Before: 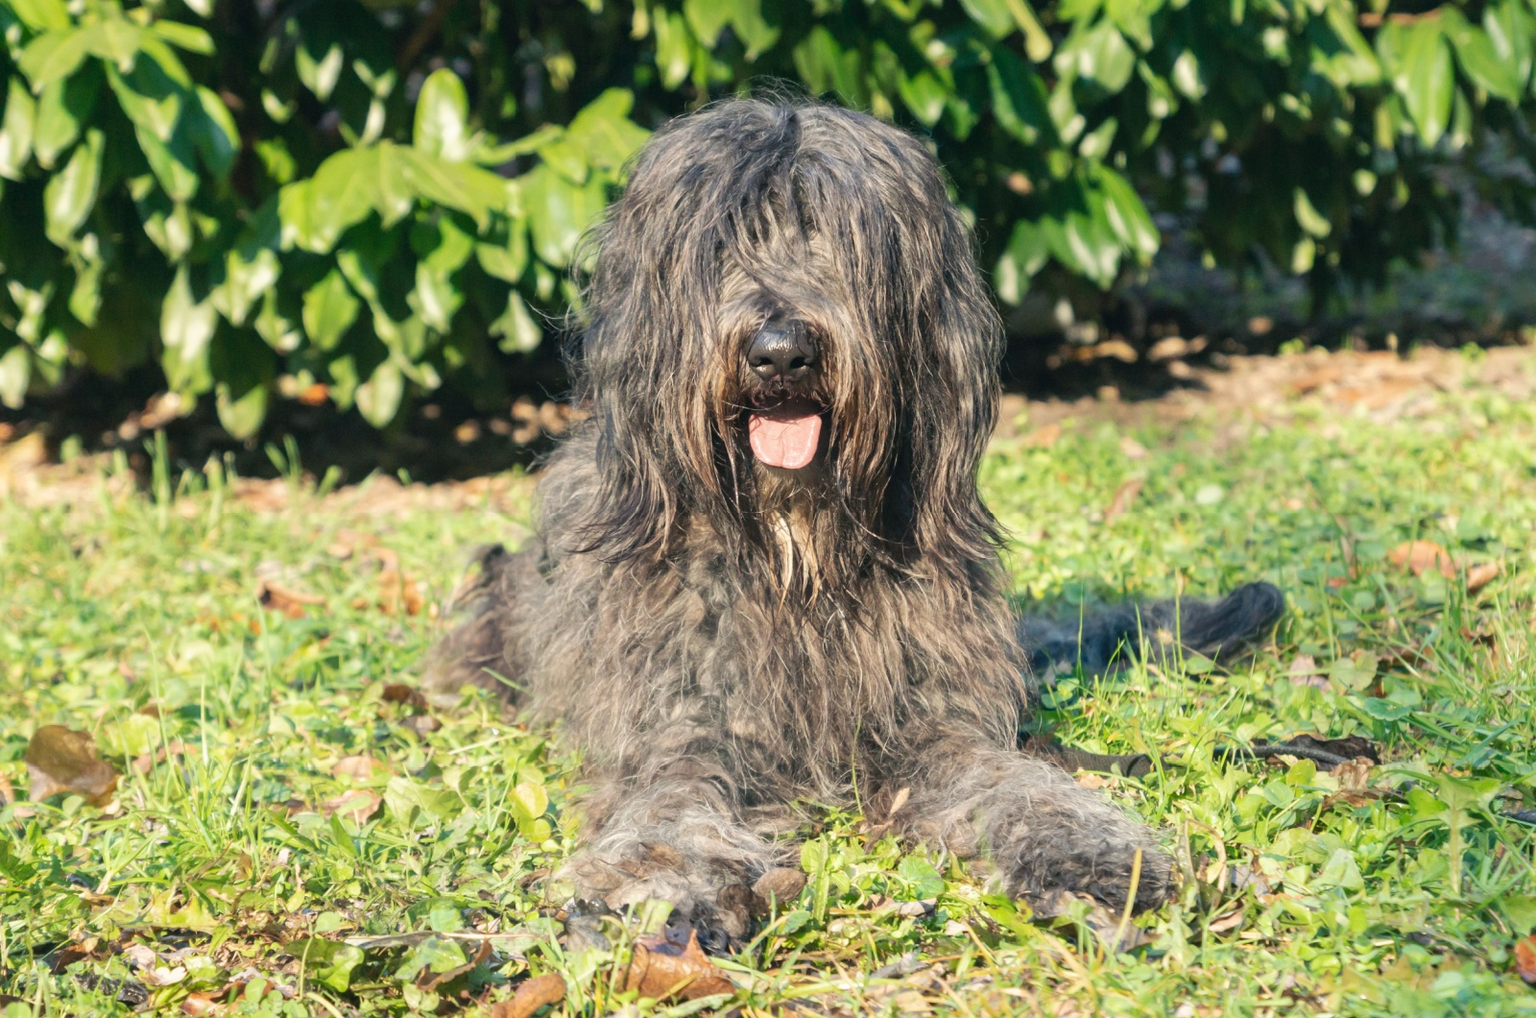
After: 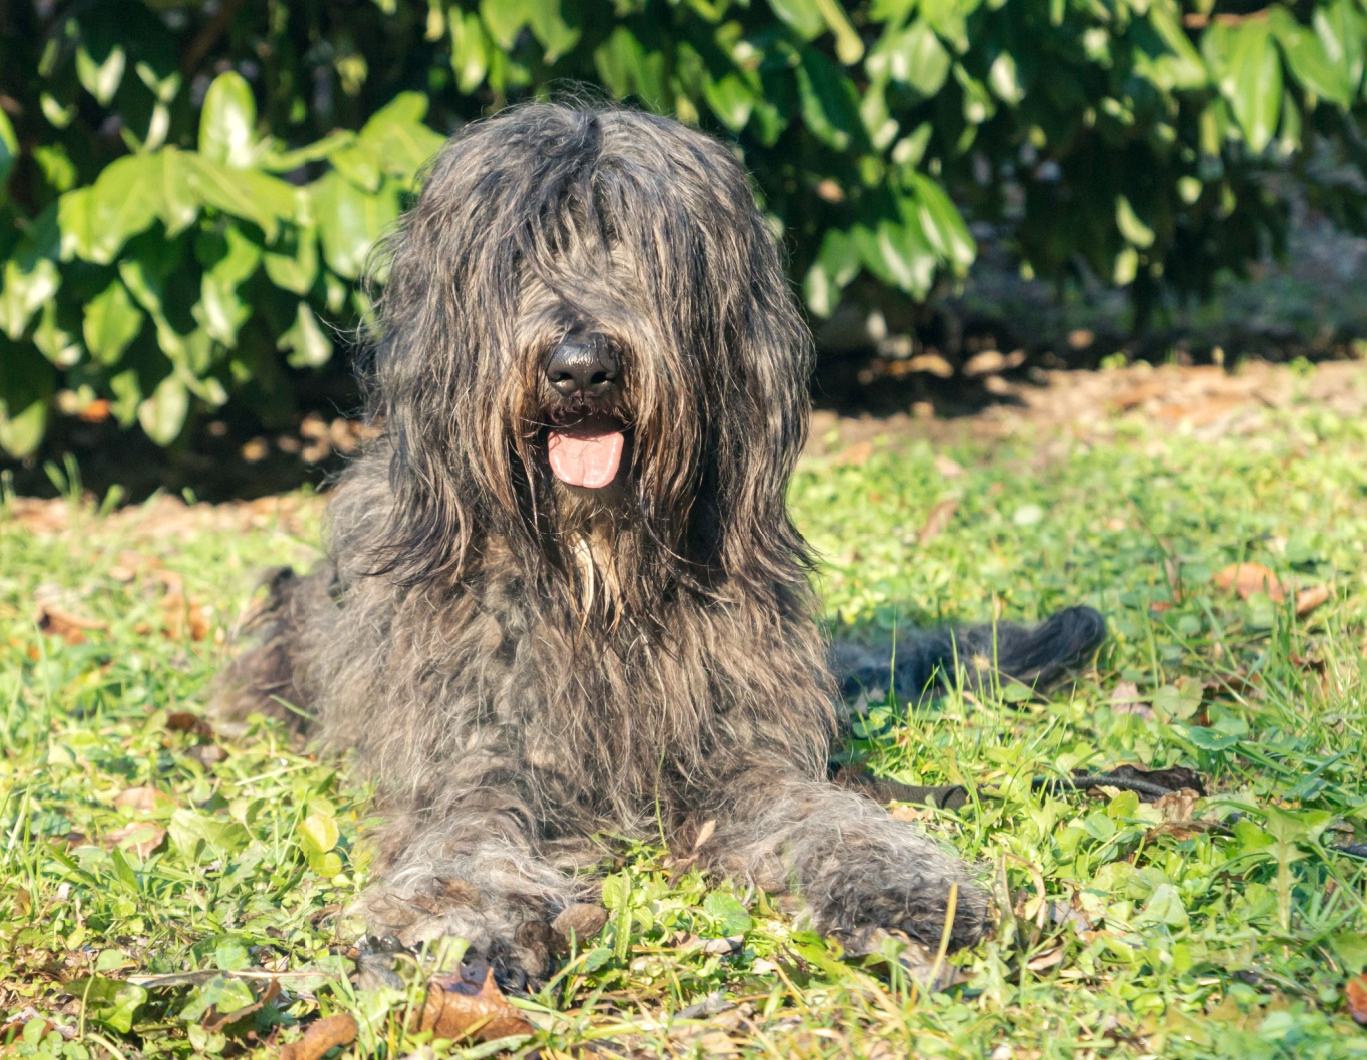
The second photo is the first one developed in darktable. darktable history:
local contrast: highlights 107%, shadows 102%, detail 120%, midtone range 0.2
crop and rotate: left 14.517%
